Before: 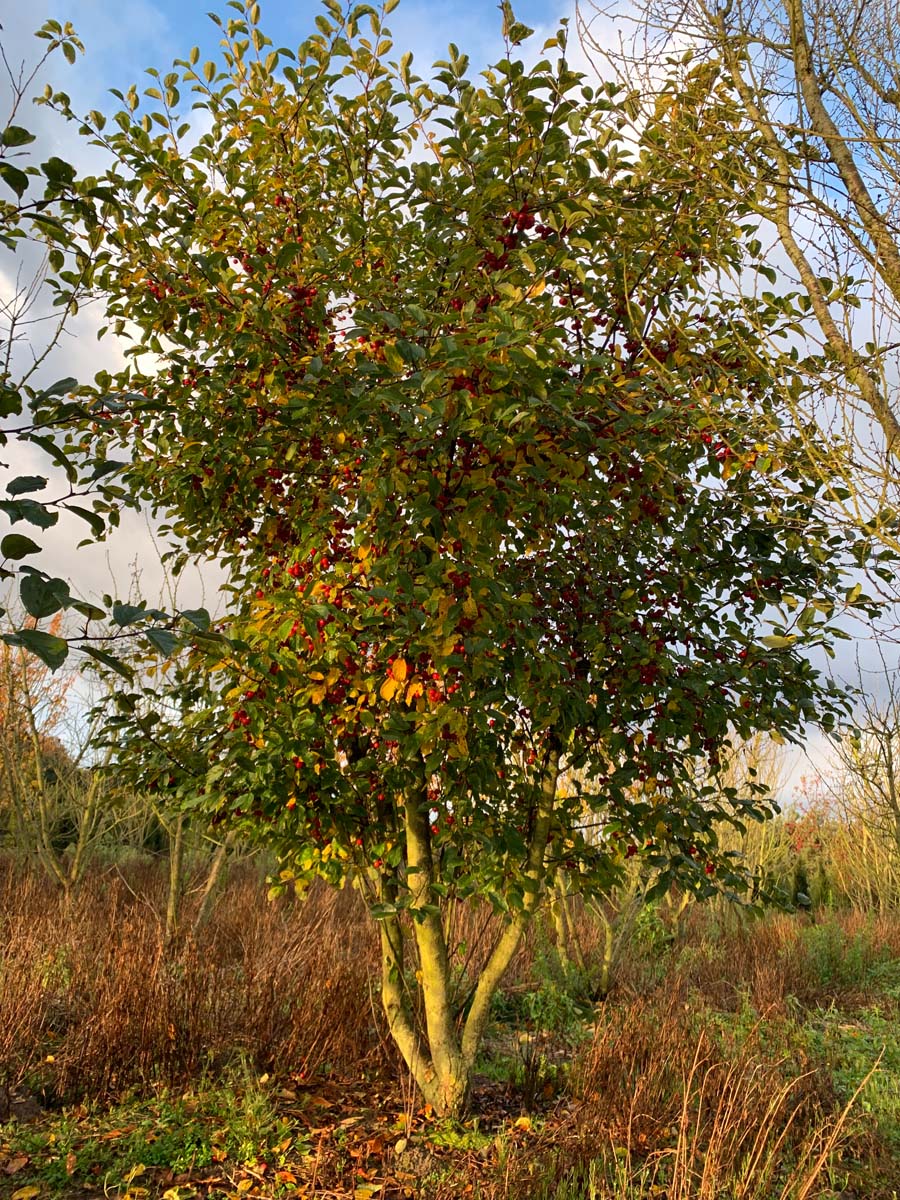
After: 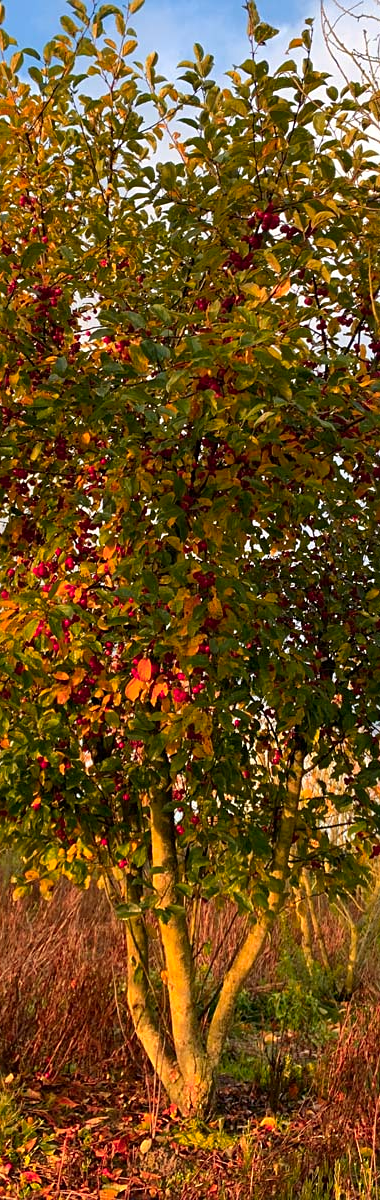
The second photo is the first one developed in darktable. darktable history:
crop: left 28.376%, right 29.341%
color zones: curves: ch1 [(0.24, 0.634) (0.75, 0.5)]; ch2 [(0.253, 0.437) (0.745, 0.491)]
sharpen: amount 0.201
